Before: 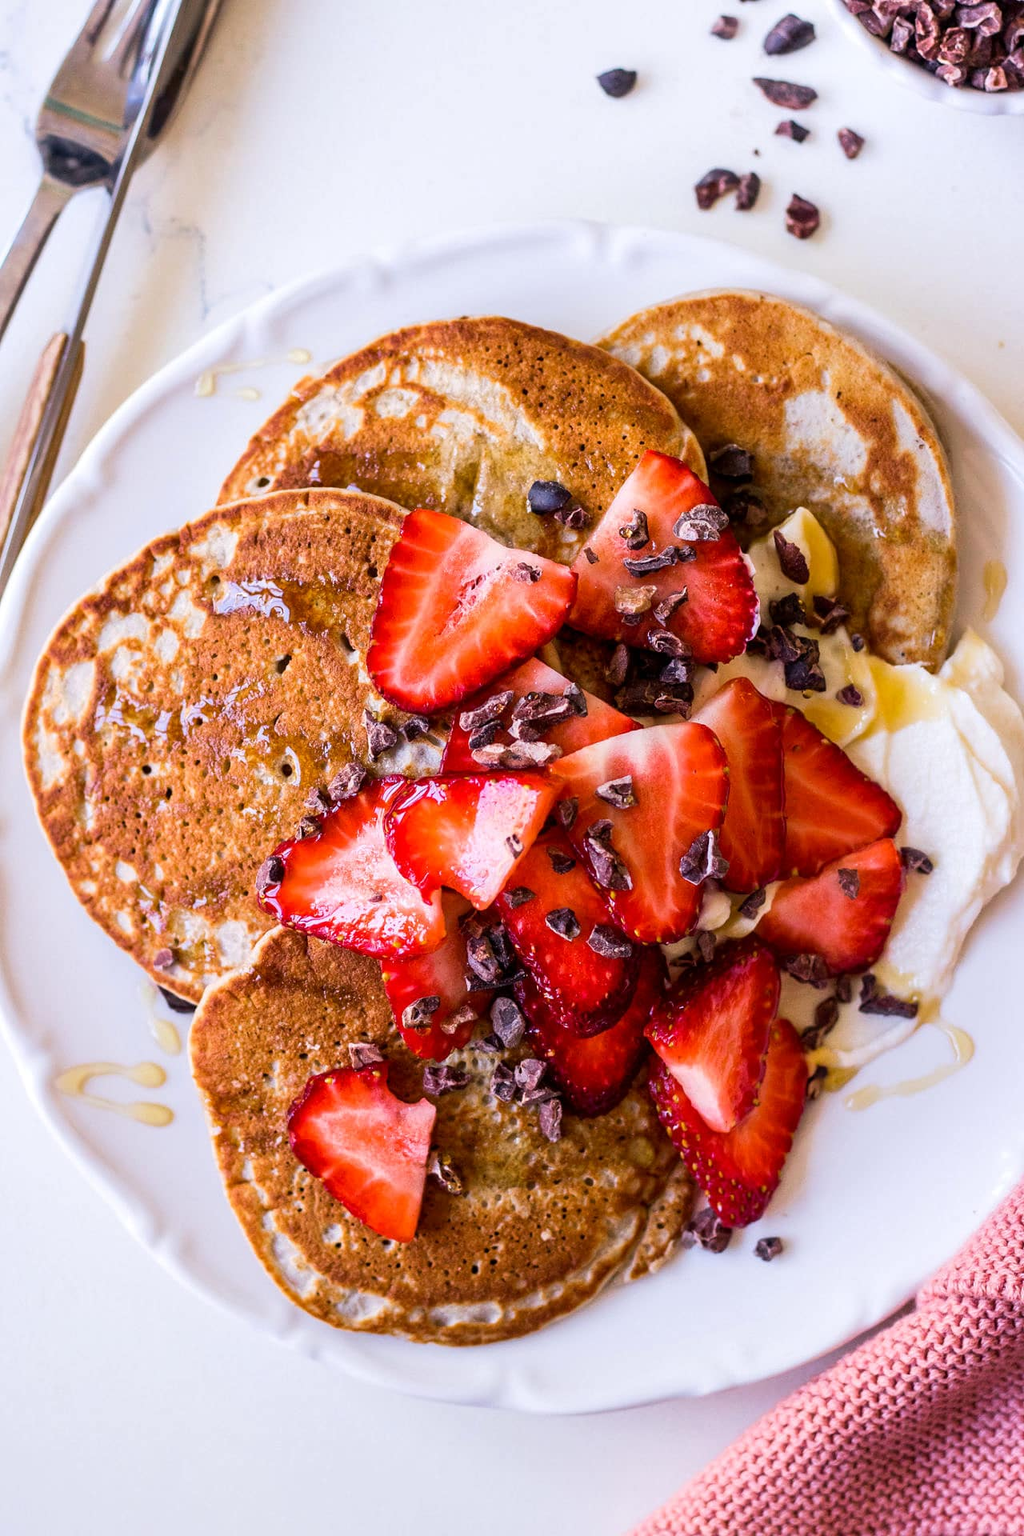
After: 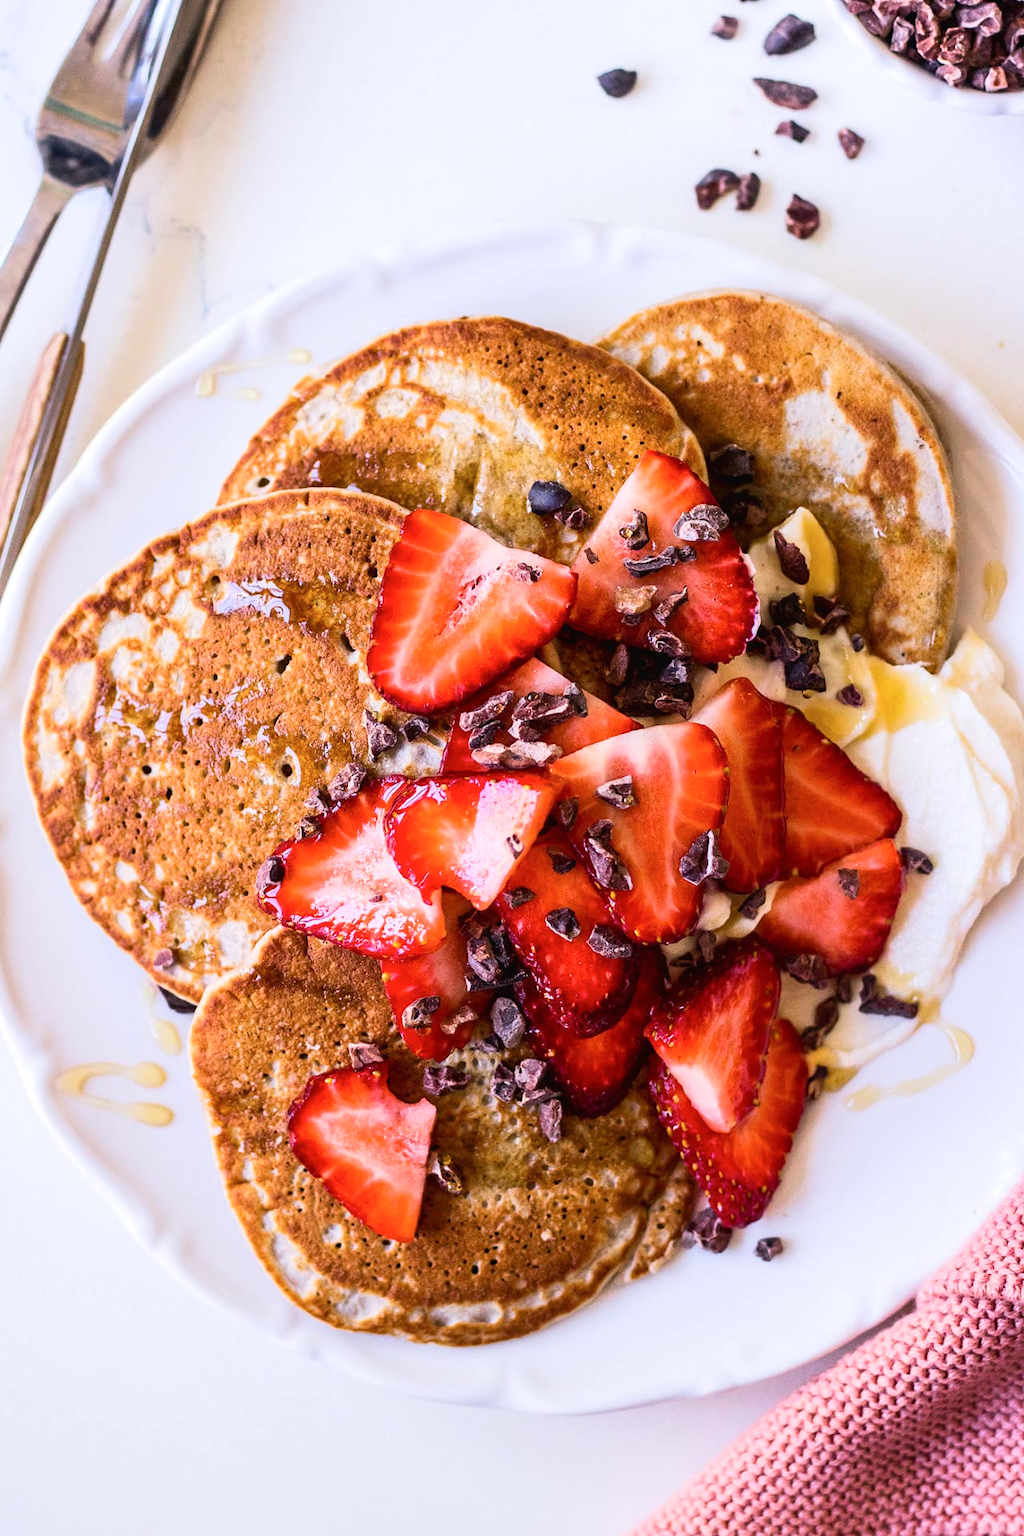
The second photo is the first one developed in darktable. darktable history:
tone curve: curves: ch0 [(0.016, 0.023) (0.248, 0.252) (0.732, 0.797) (1, 1)], color space Lab, independent channels, preserve colors none
